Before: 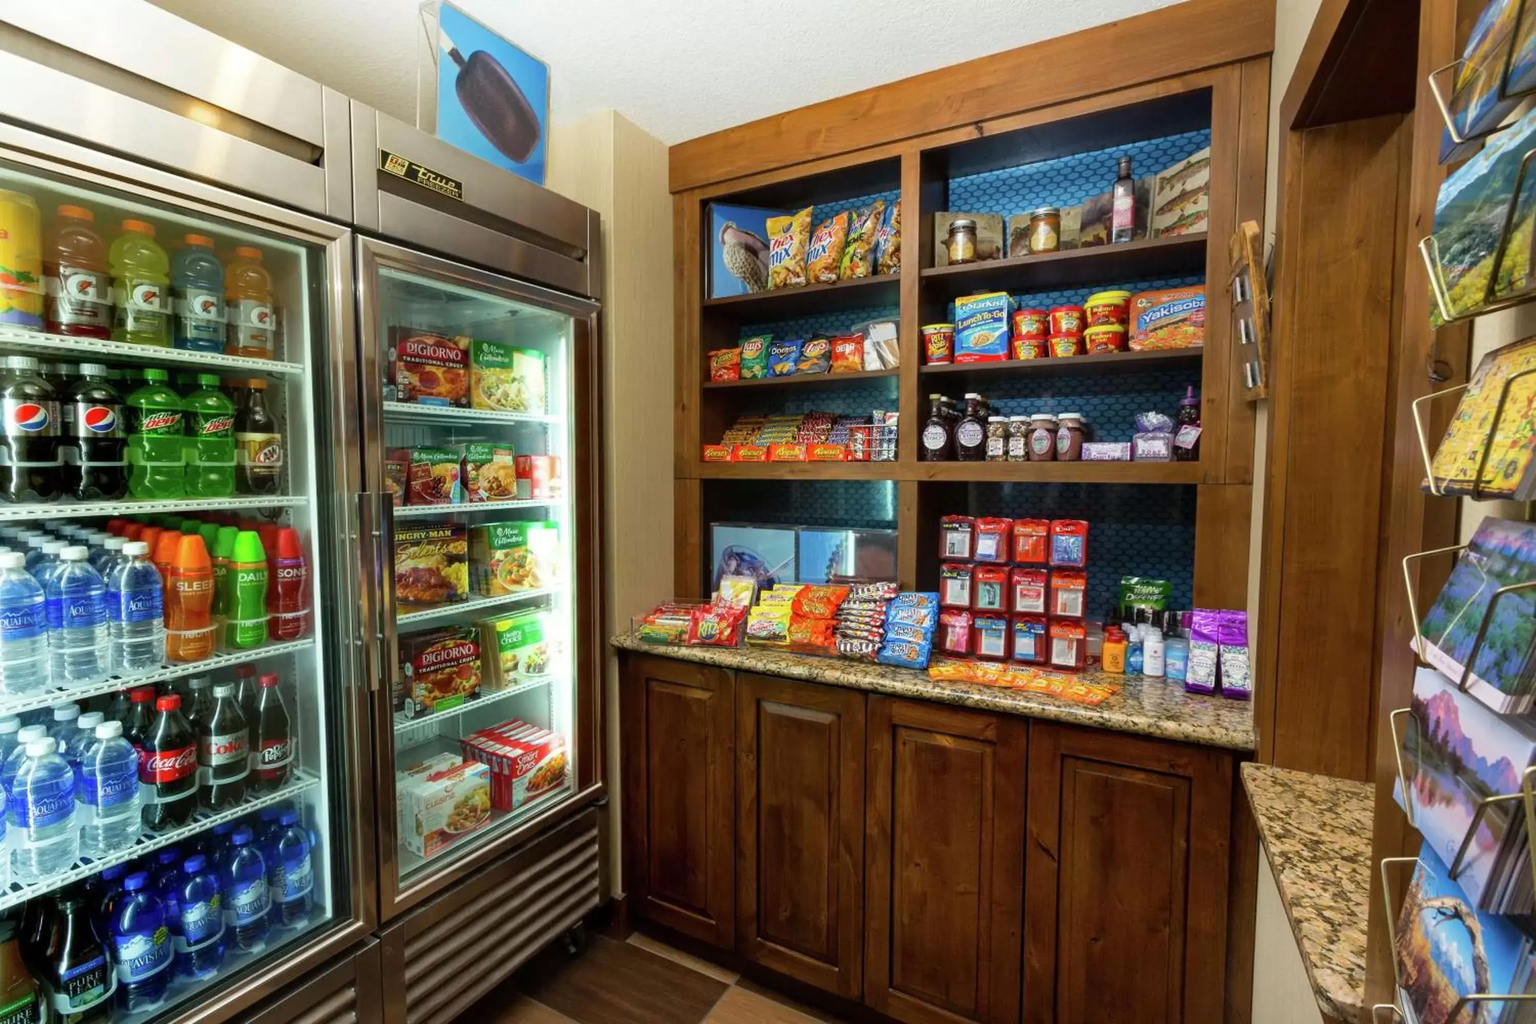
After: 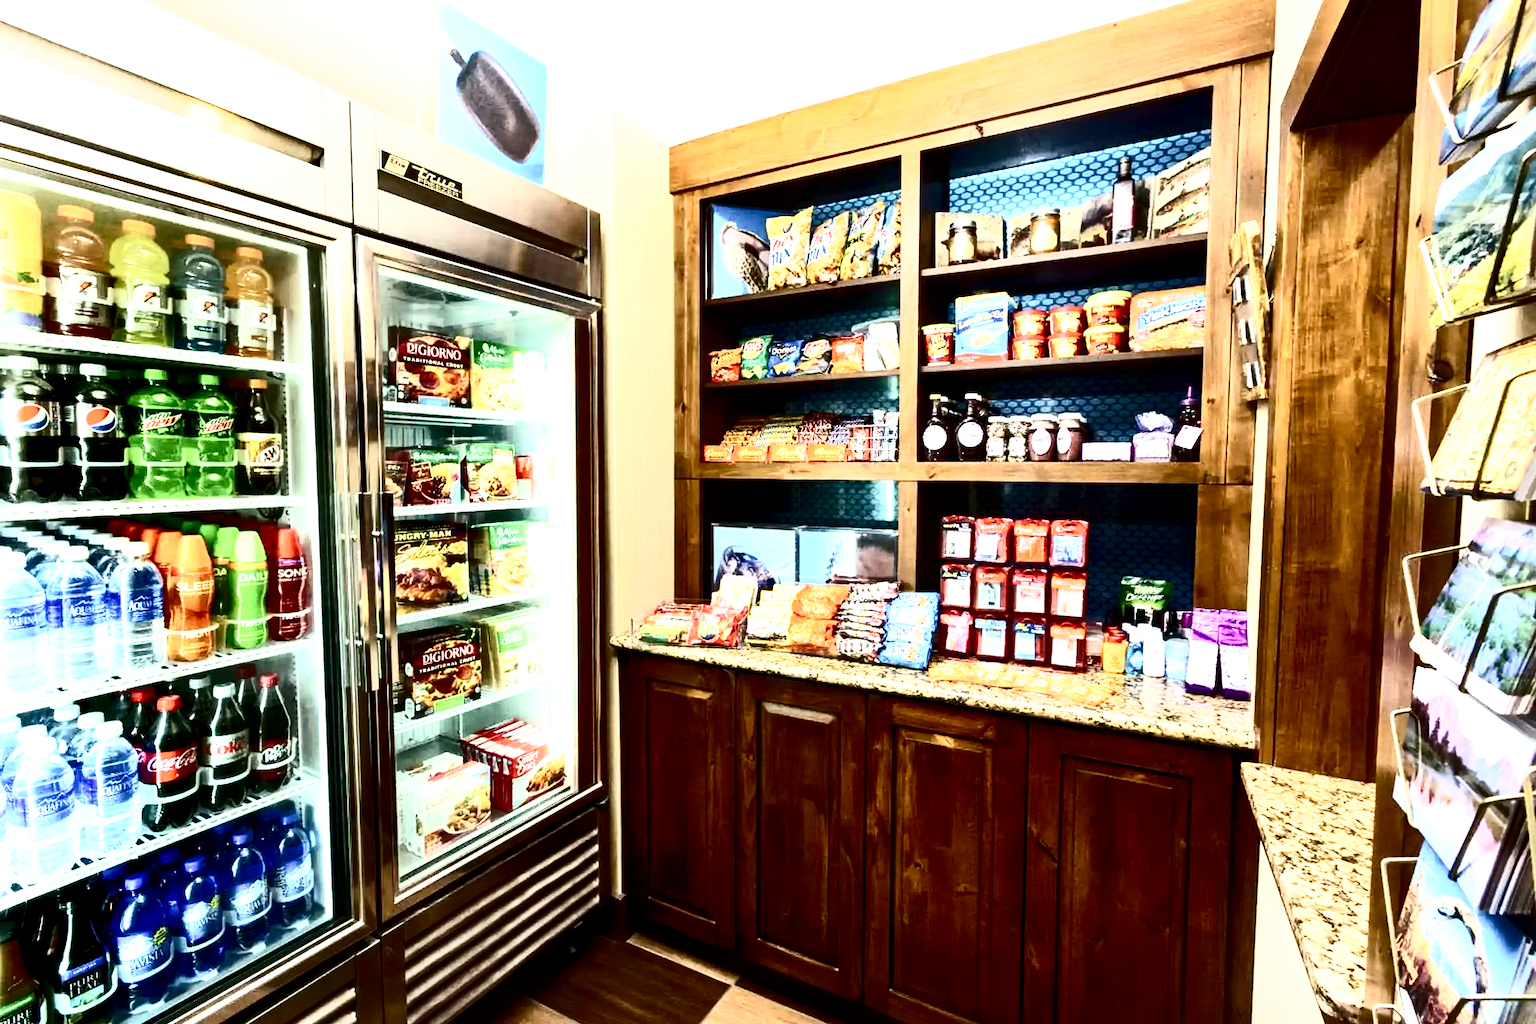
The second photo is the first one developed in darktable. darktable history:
filmic rgb: middle gray luminance 9.41%, black relative exposure -10.65 EV, white relative exposure 3.45 EV, threshold 5.96 EV, target black luminance 0%, hardness 5.98, latitude 59.47%, contrast 1.087, highlights saturation mix 4.54%, shadows ↔ highlights balance 28.62%, add noise in highlights 0, preserve chrominance no, color science v3 (2019), use custom middle-gray values true, iterations of high-quality reconstruction 0, contrast in highlights soft, enable highlight reconstruction true
contrast brightness saturation: contrast 0.916, brightness 0.205
local contrast: mode bilateral grid, contrast 25, coarseness 60, detail 150%, midtone range 0.2
